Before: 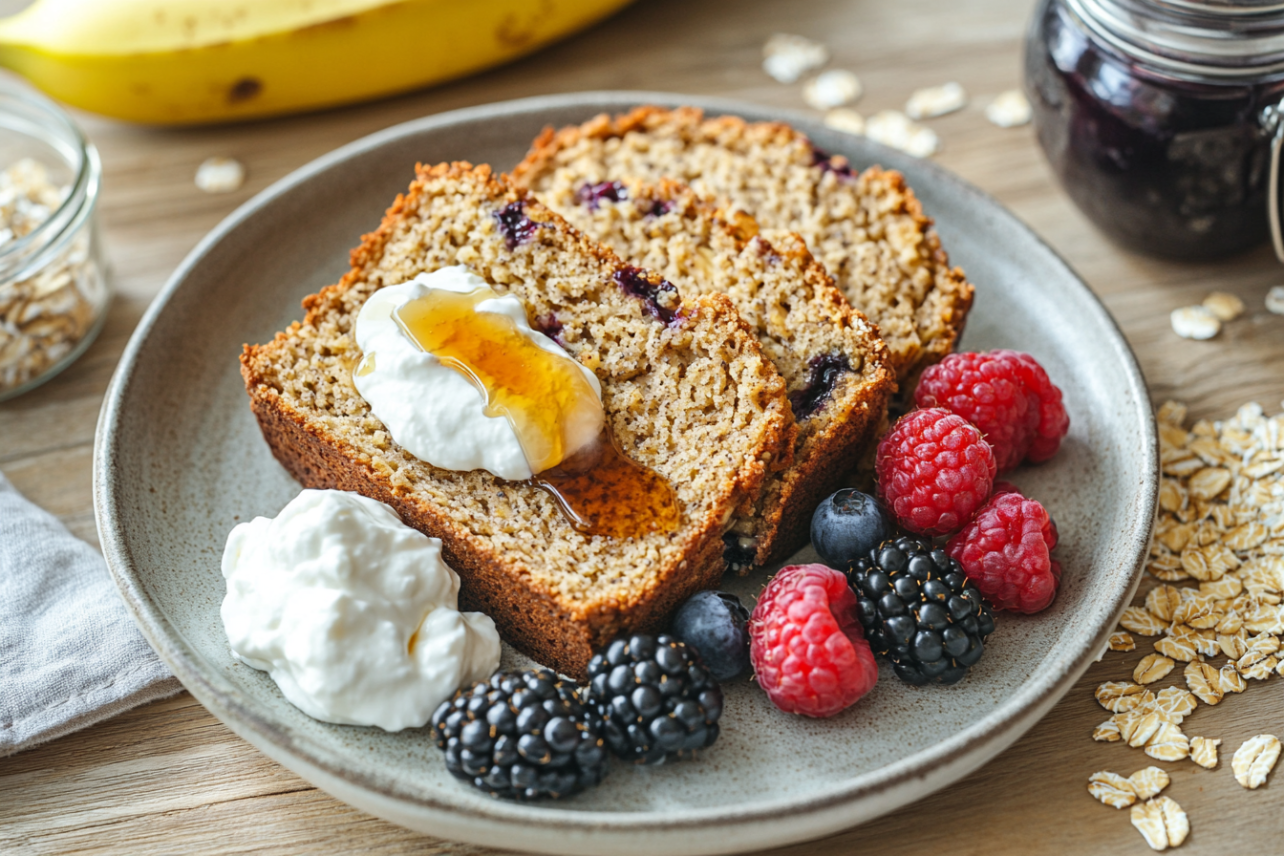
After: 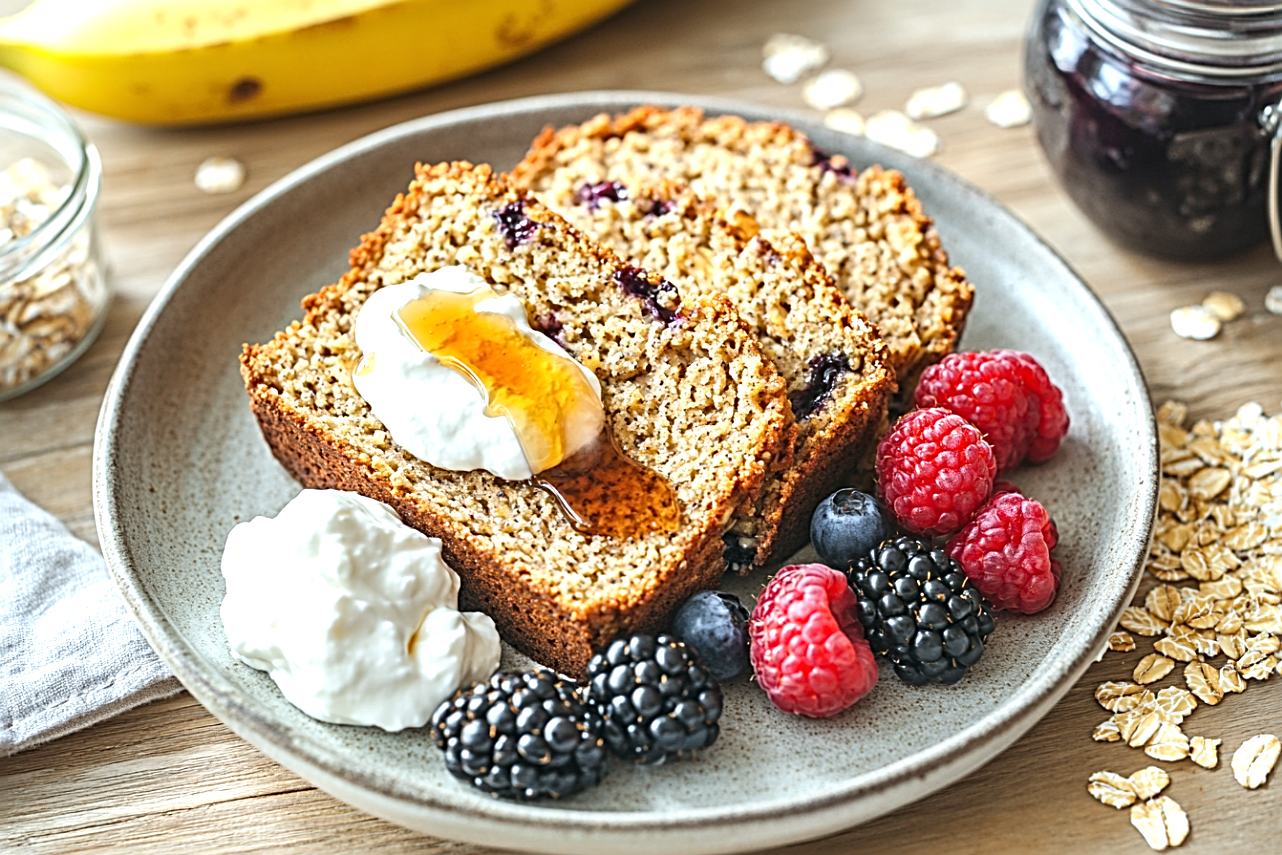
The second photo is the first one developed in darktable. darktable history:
sharpen: radius 3.034, amount 0.76
crop and rotate: left 0.115%, bottom 0.009%
exposure: black level correction 0, exposure 0.499 EV, compensate exposure bias true, compensate highlight preservation false
